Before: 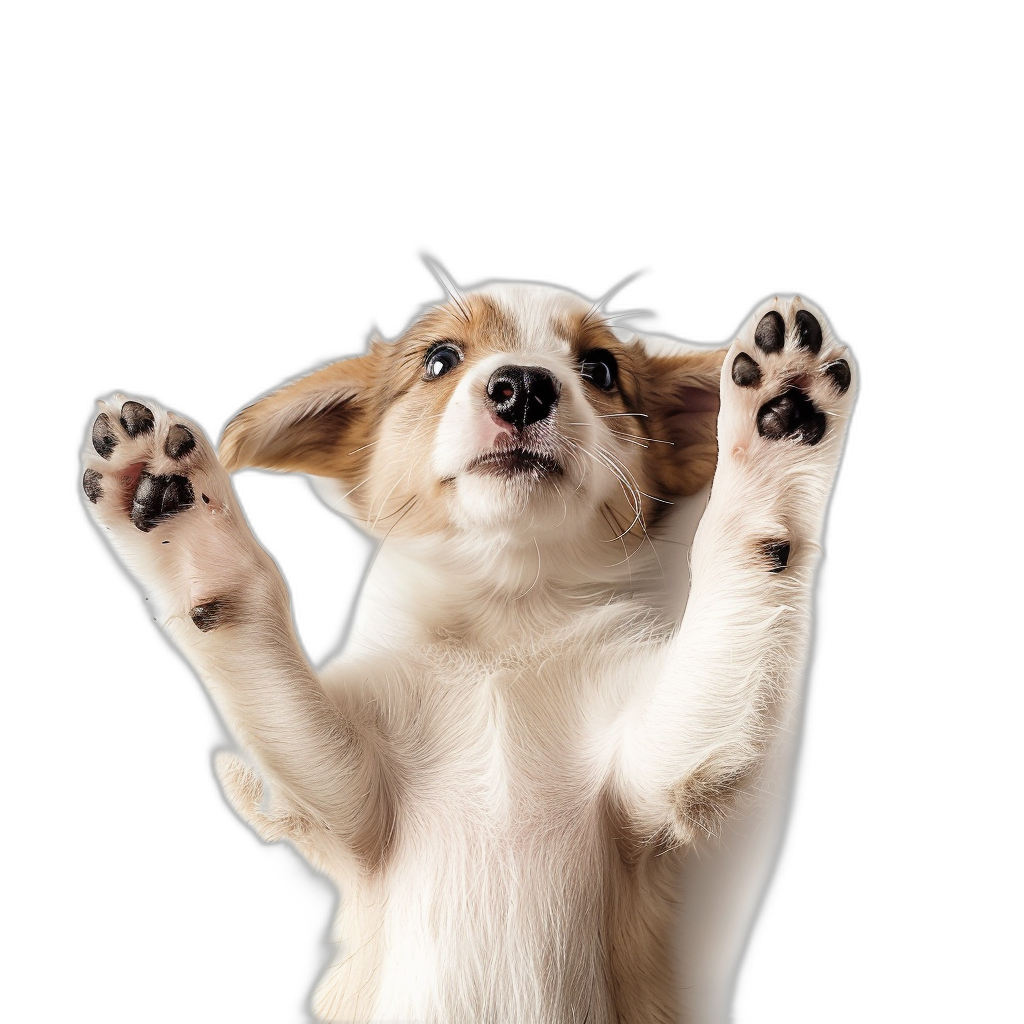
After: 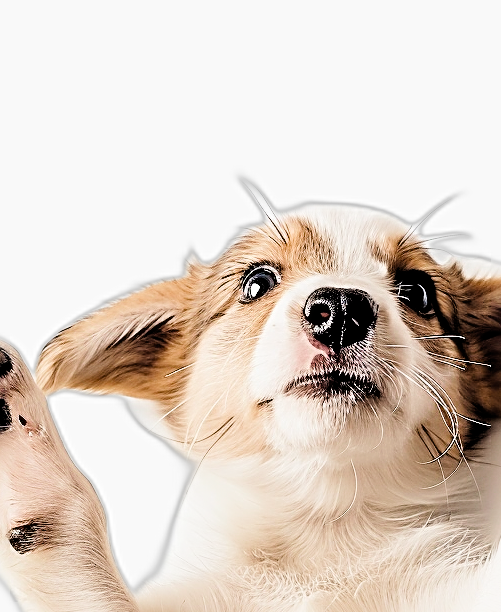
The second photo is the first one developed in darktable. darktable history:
sharpen: radius 3.67, amount 0.929
crop: left 17.92%, top 7.68%, right 33.061%, bottom 32.485%
tone equalizer: -8 EV -0.743 EV, -7 EV -0.669 EV, -6 EV -0.569 EV, -5 EV -0.391 EV, -3 EV 0.382 EV, -2 EV 0.6 EV, -1 EV 0.686 EV, +0 EV 0.747 EV
filmic rgb: middle gray luminance 29.12%, black relative exposure -10.36 EV, white relative exposure 5.49 EV, target black luminance 0%, hardness 3.96, latitude 2.44%, contrast 1.124, highlights saturation mix 5.23%, shadows ↔ highlights balance 14.67%, color science v4 (2020), contrast in shadows soft, contrast in highlights soft
